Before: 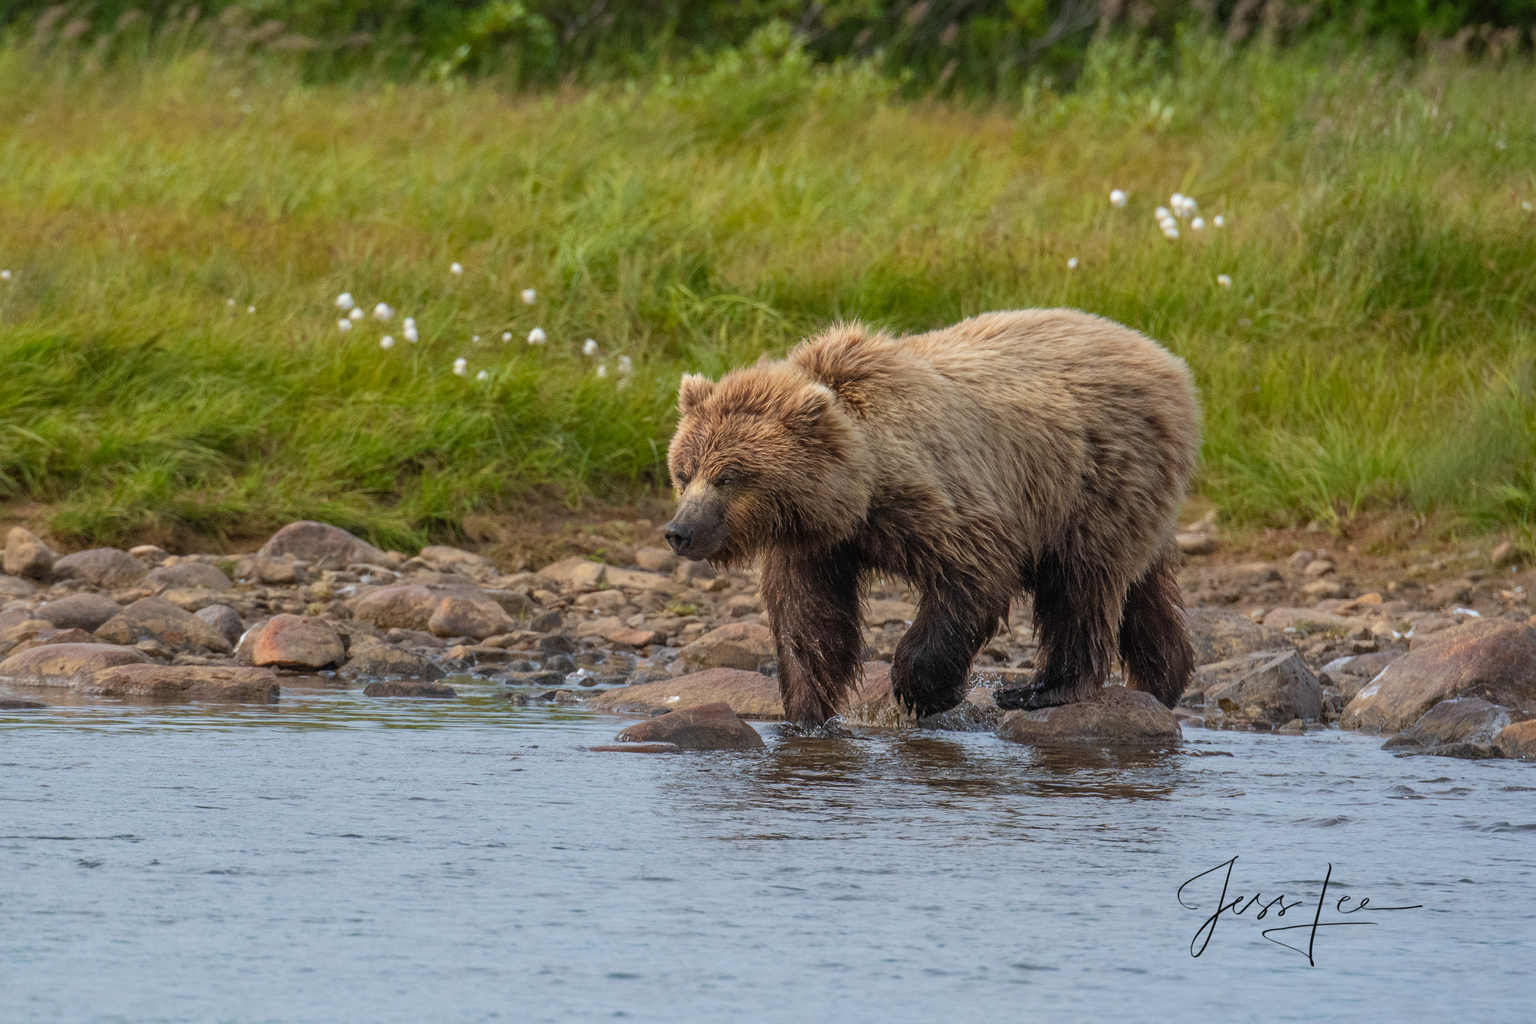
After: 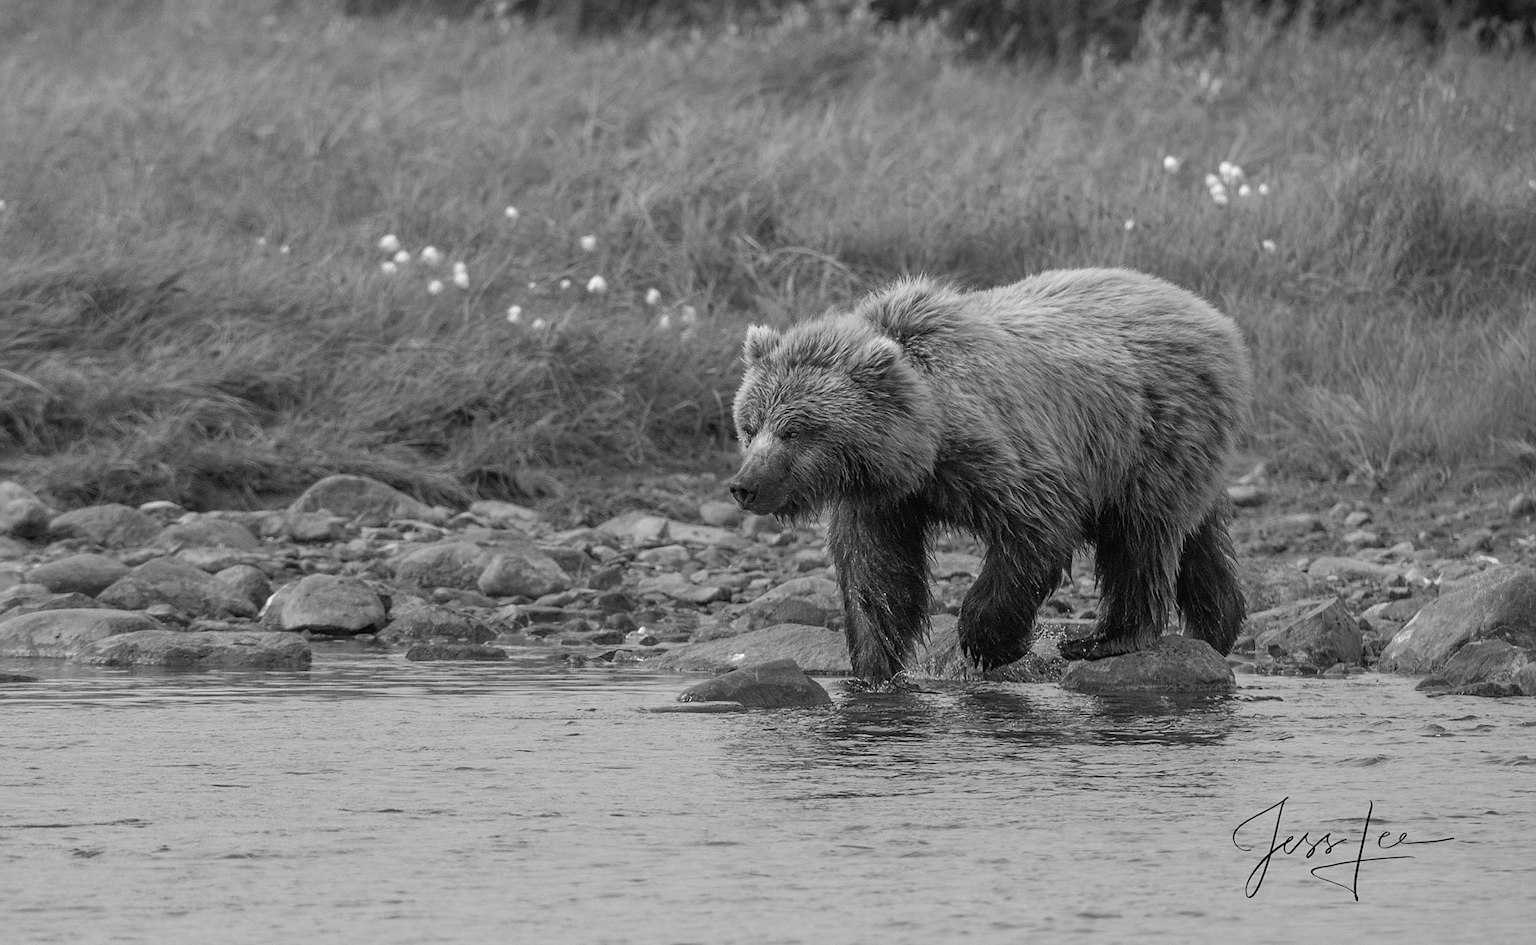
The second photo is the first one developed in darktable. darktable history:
sharpen: radius 1.559, amount 0.373, threshold 1.271
rotate and perspective: rotation -0.013°, lens shift (vertical) -0.027, lens shift (horizontal) 0.178, crop left 0.016, crop right 0.989, crop top 0.082, crop bottom 0.918
monochrome: on, module defaults
